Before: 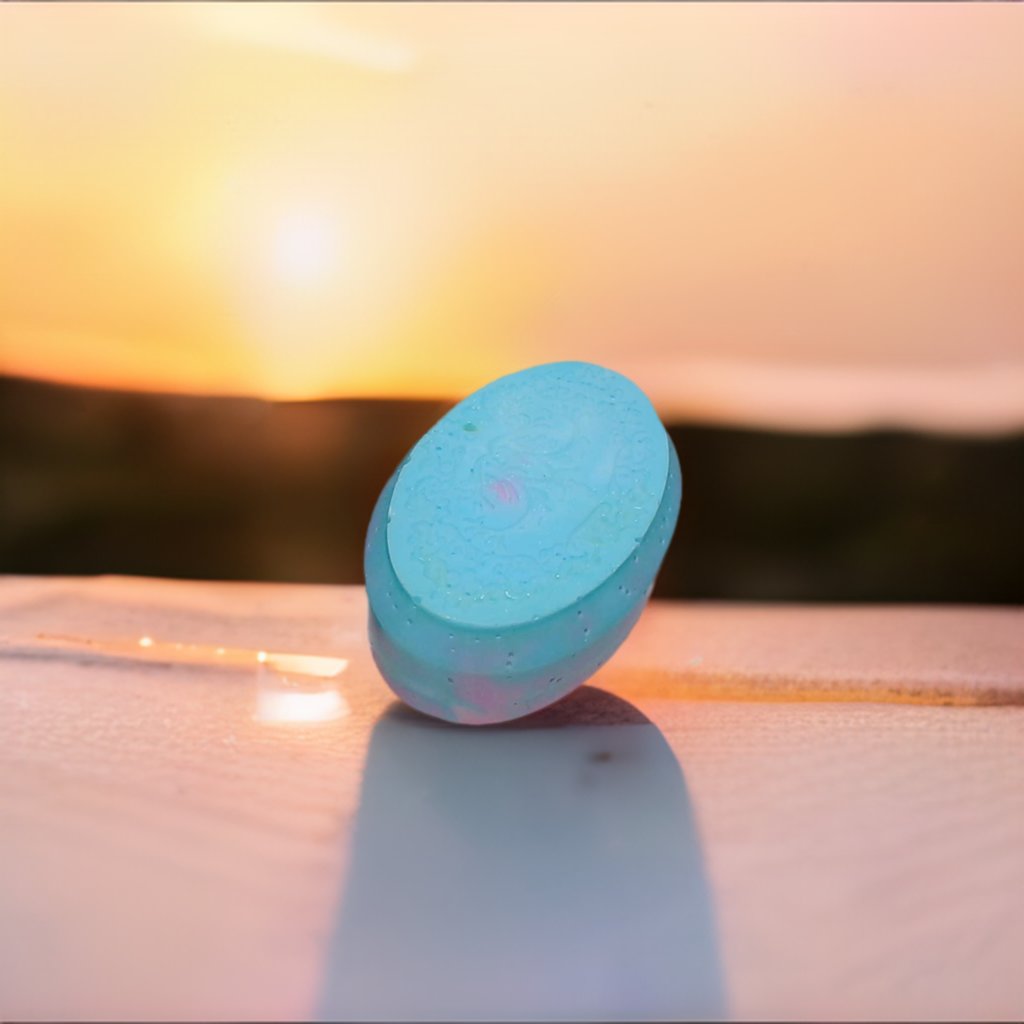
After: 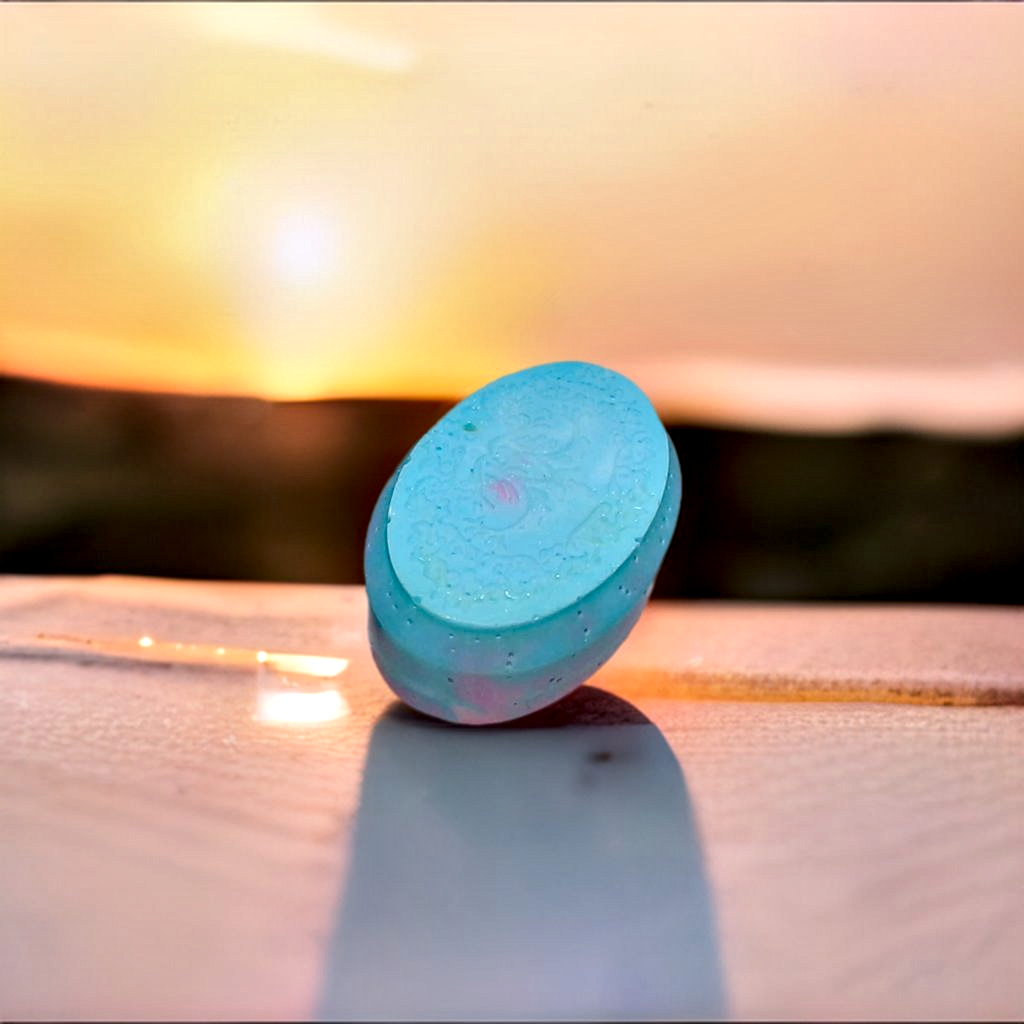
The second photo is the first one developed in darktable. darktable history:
local contrast: on, module defaults
tone equalizer: smoothing diameter 2.22%, edges refinement/feathering 21.22, mask exposure compensation -1.57 EV, filter diffusion 5
contrast equalizer: octaves 7, y [[0.6 ×6], [0.55 ×6], [0 ×6], [0 ×6], [0 ×6]]
